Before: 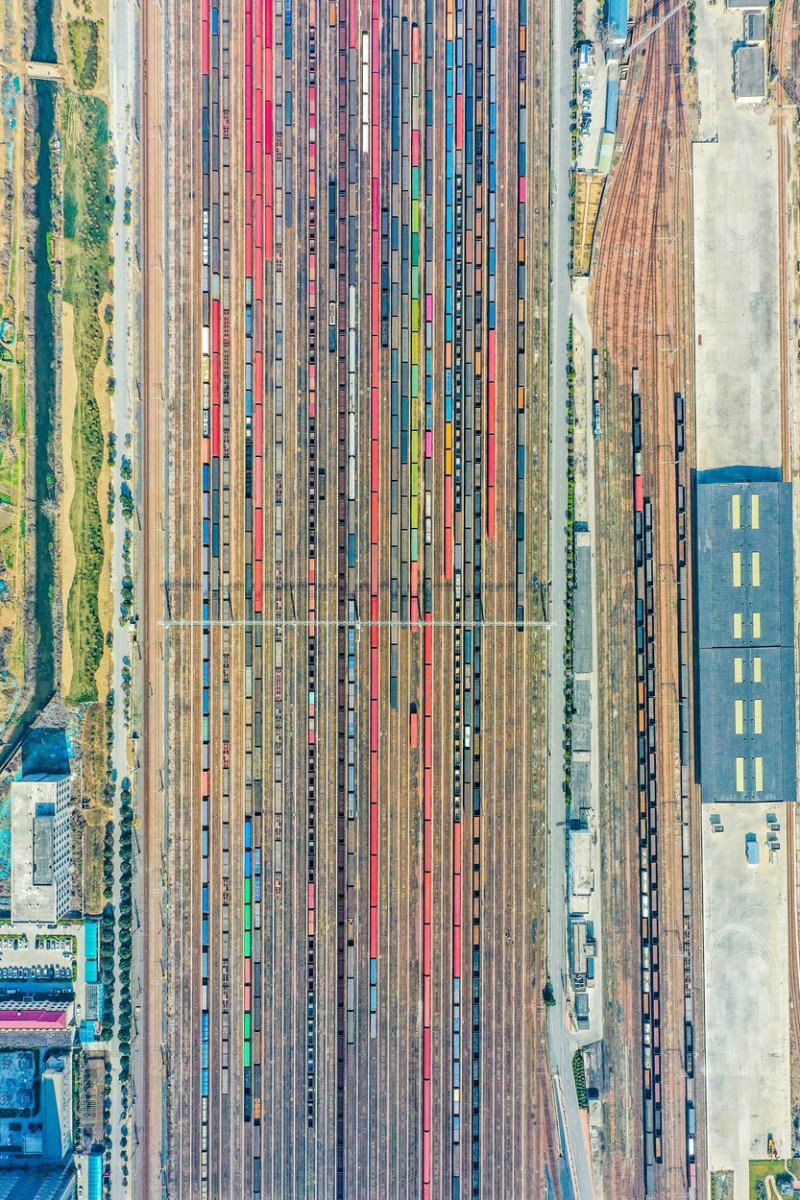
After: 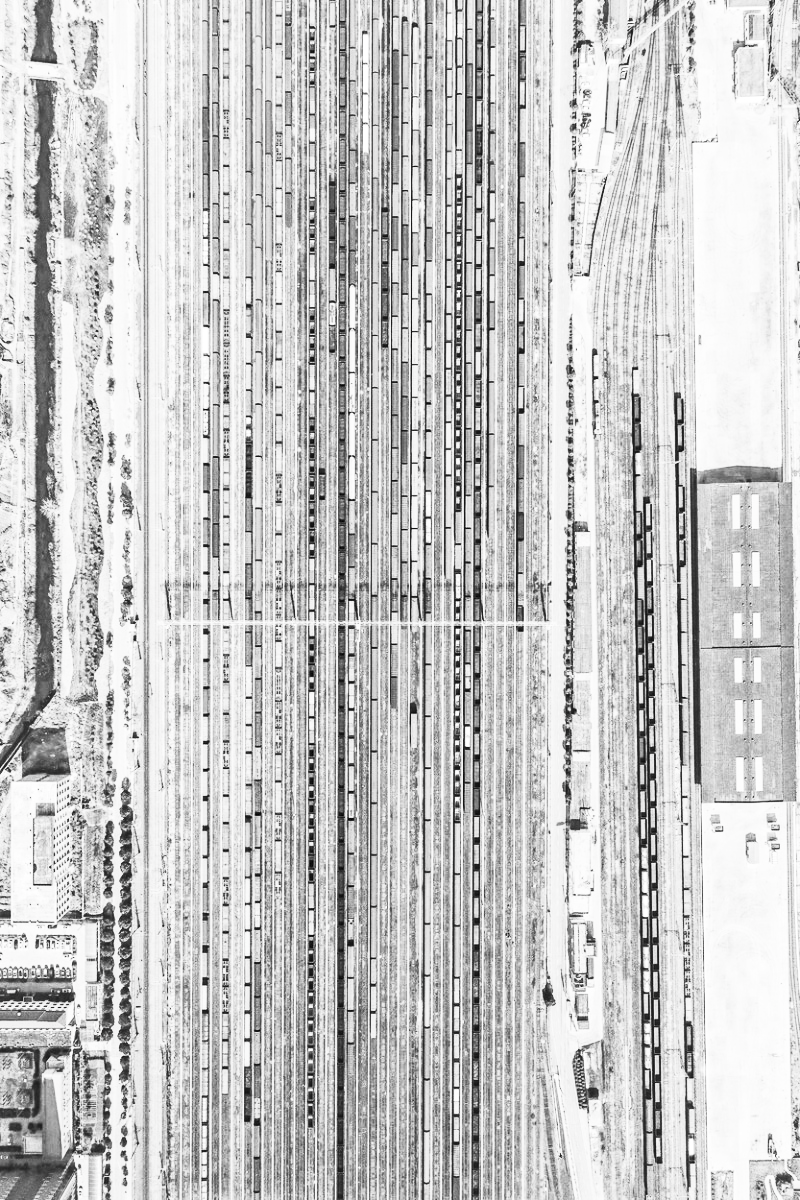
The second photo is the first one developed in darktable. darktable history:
contrast brightness saturation: contrast 0.545, brightness 0.461, saturation -0.998
